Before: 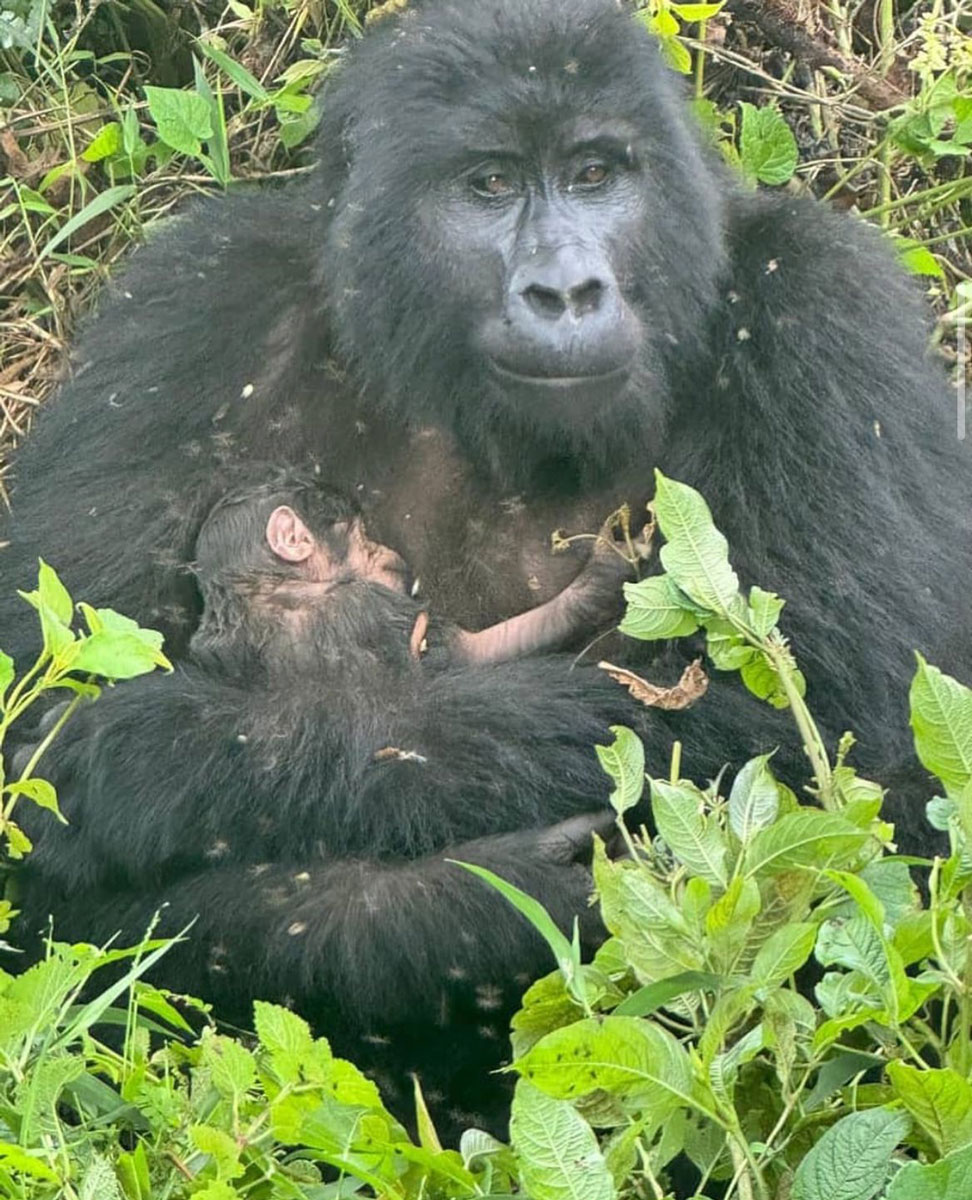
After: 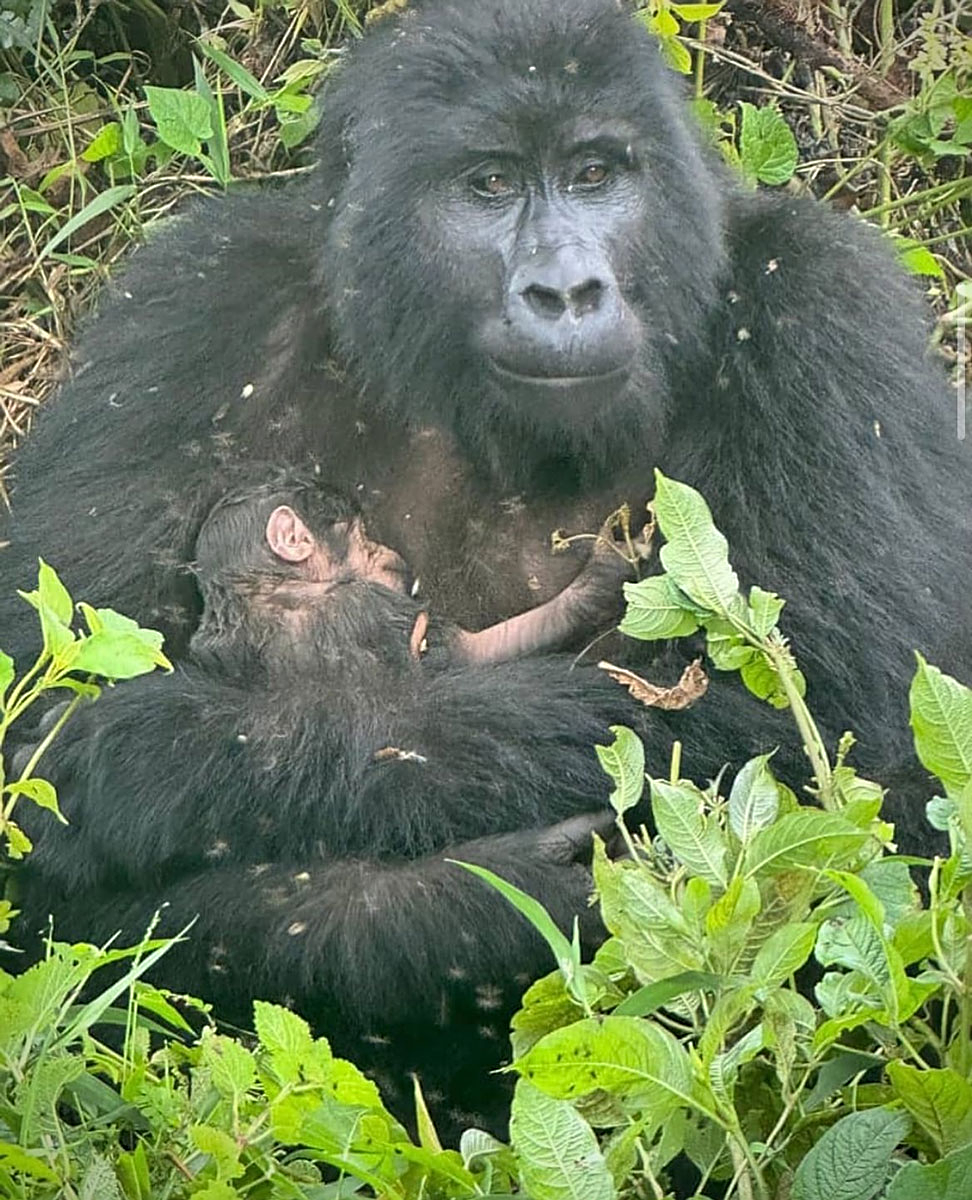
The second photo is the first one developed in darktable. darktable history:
vignetting: fall-off radius 46.16%, saturation -0.003, dithering 16-bit output
sharpen: on, module defaults
